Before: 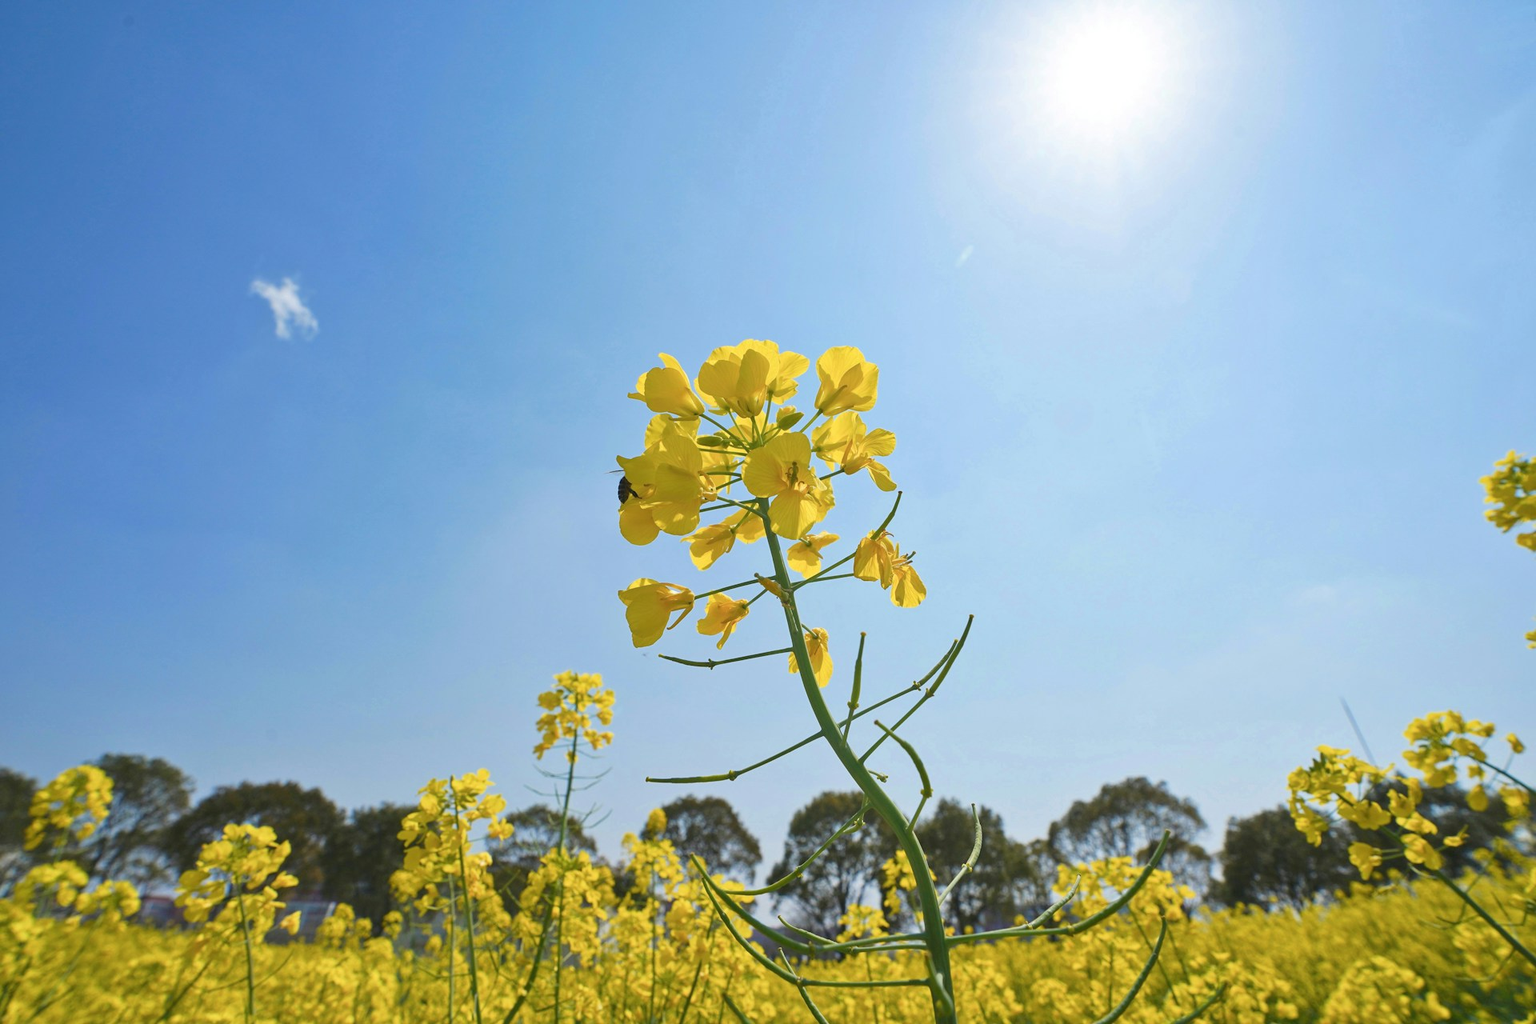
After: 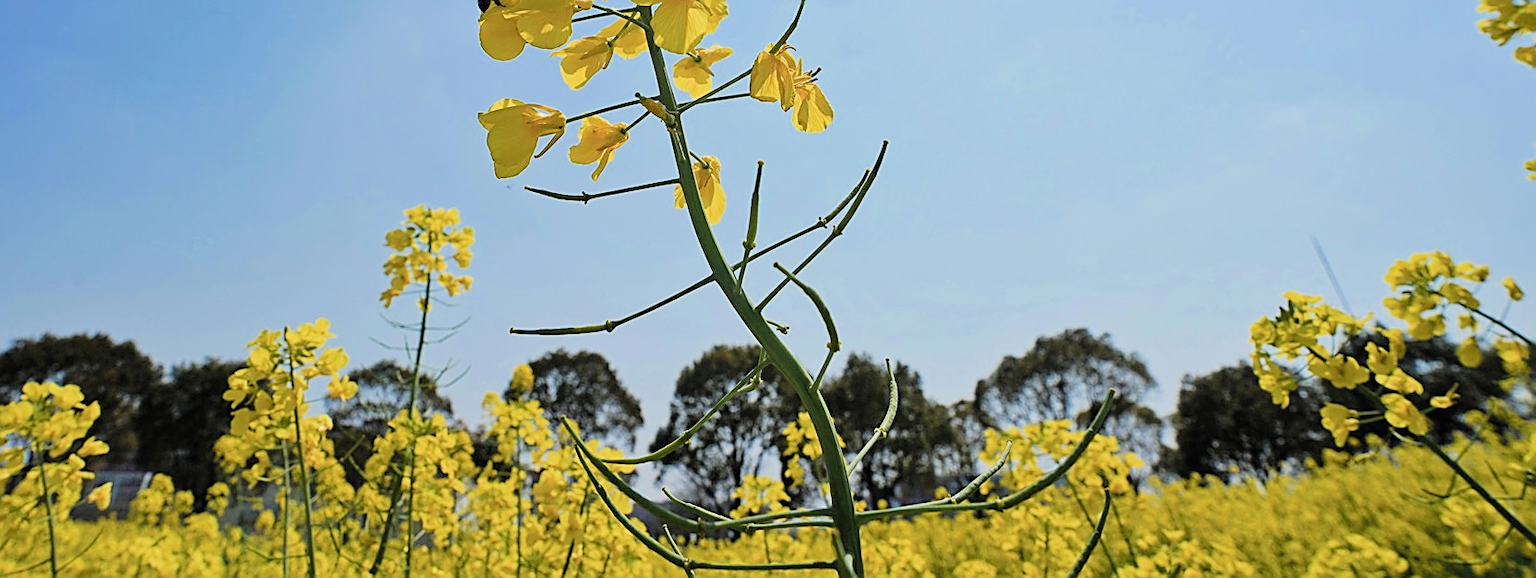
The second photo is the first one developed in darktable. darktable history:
filmic rgb: black relative exposure -5.12 EV, white relative exposure 3.98 EV, hardness 2.88, contrast 1.3, highlights saturation mix -11.12%, color science v6 (2022)
sharpen: amount 0.905
tone equalizer: on, module defaults
crop and rotate: left 13.293%, top 48.174%, bottom 2.812%
